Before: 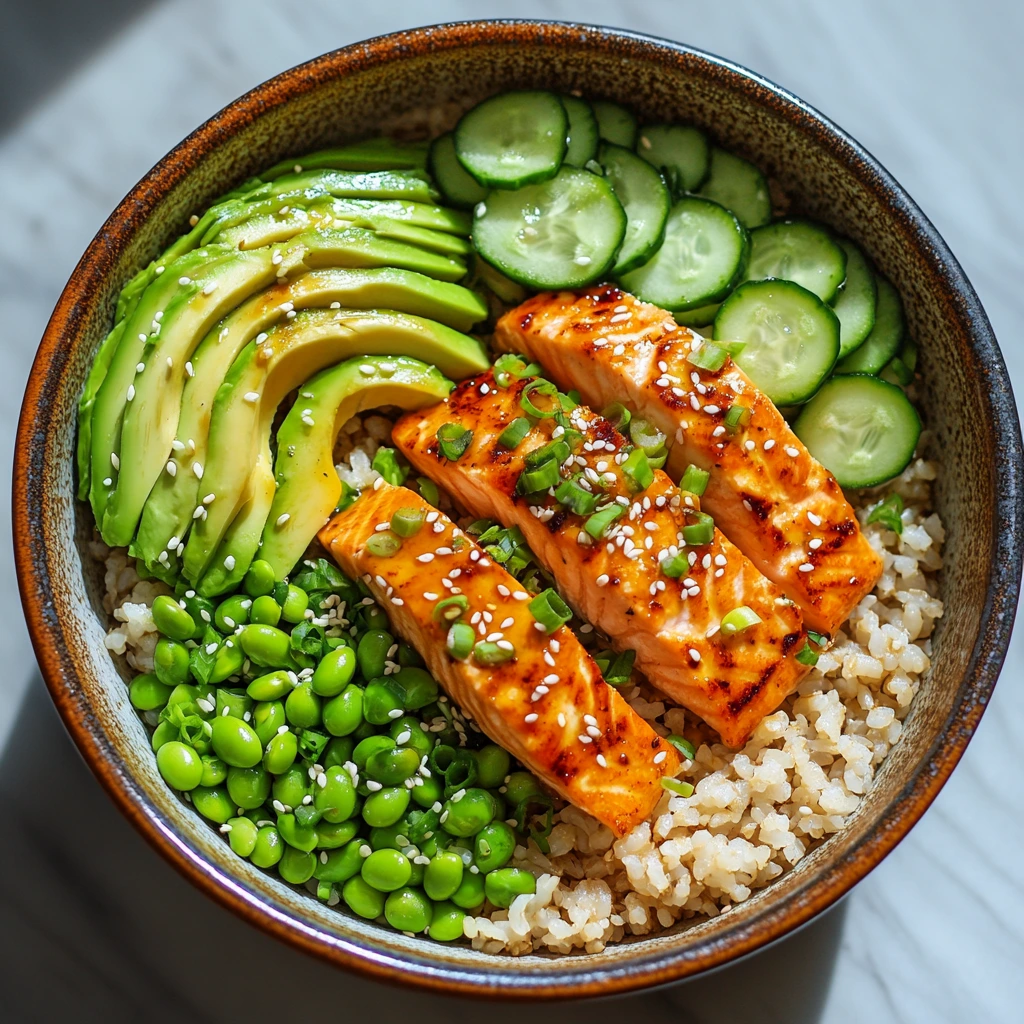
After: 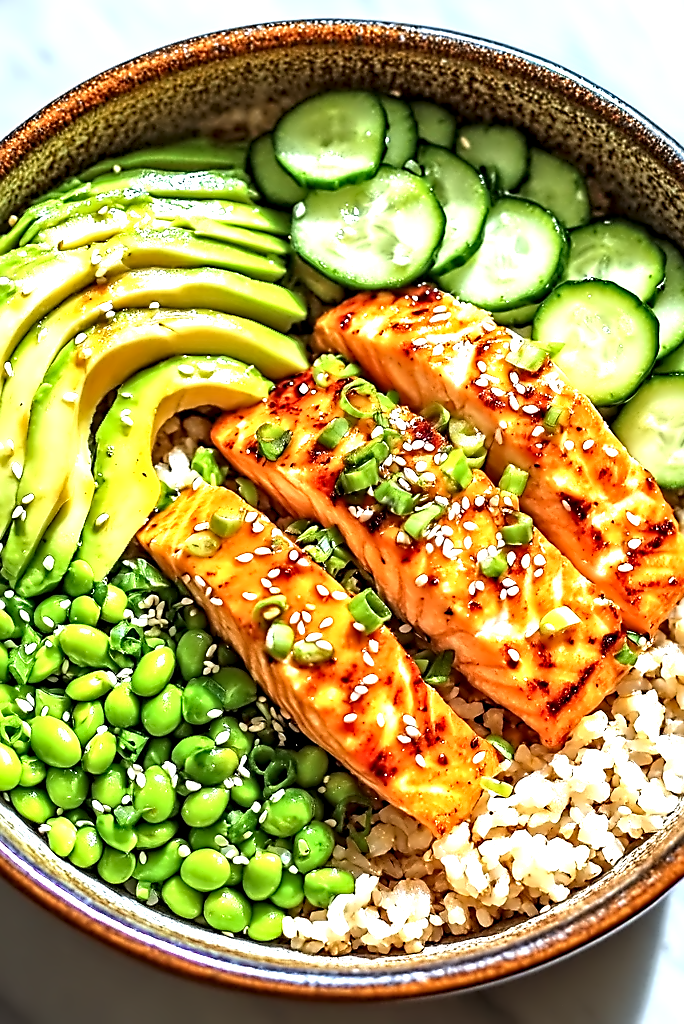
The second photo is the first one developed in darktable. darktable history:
crop and rotate: left 17.732%, right 15.423%
rgb curve: mode RGB, independent channels
exposure: black level correction 0, exposure 1.2 EV, compensate exposure bias true, compensate highlight preservation false
contrast equalizer: octaves 7, y [[0.5, 0.542, 0.583, 0.625, 0.667, 0.708], [0.5 ×6], [0.5 ×6], [0, 0.033, 0.067, 0.1, 0.133, 0.167], [0, 0.05, 0.1, 0.15, 0.2, 0.25]]
sharpen: radius 1.864, amount 0.398, threshold 1.271
